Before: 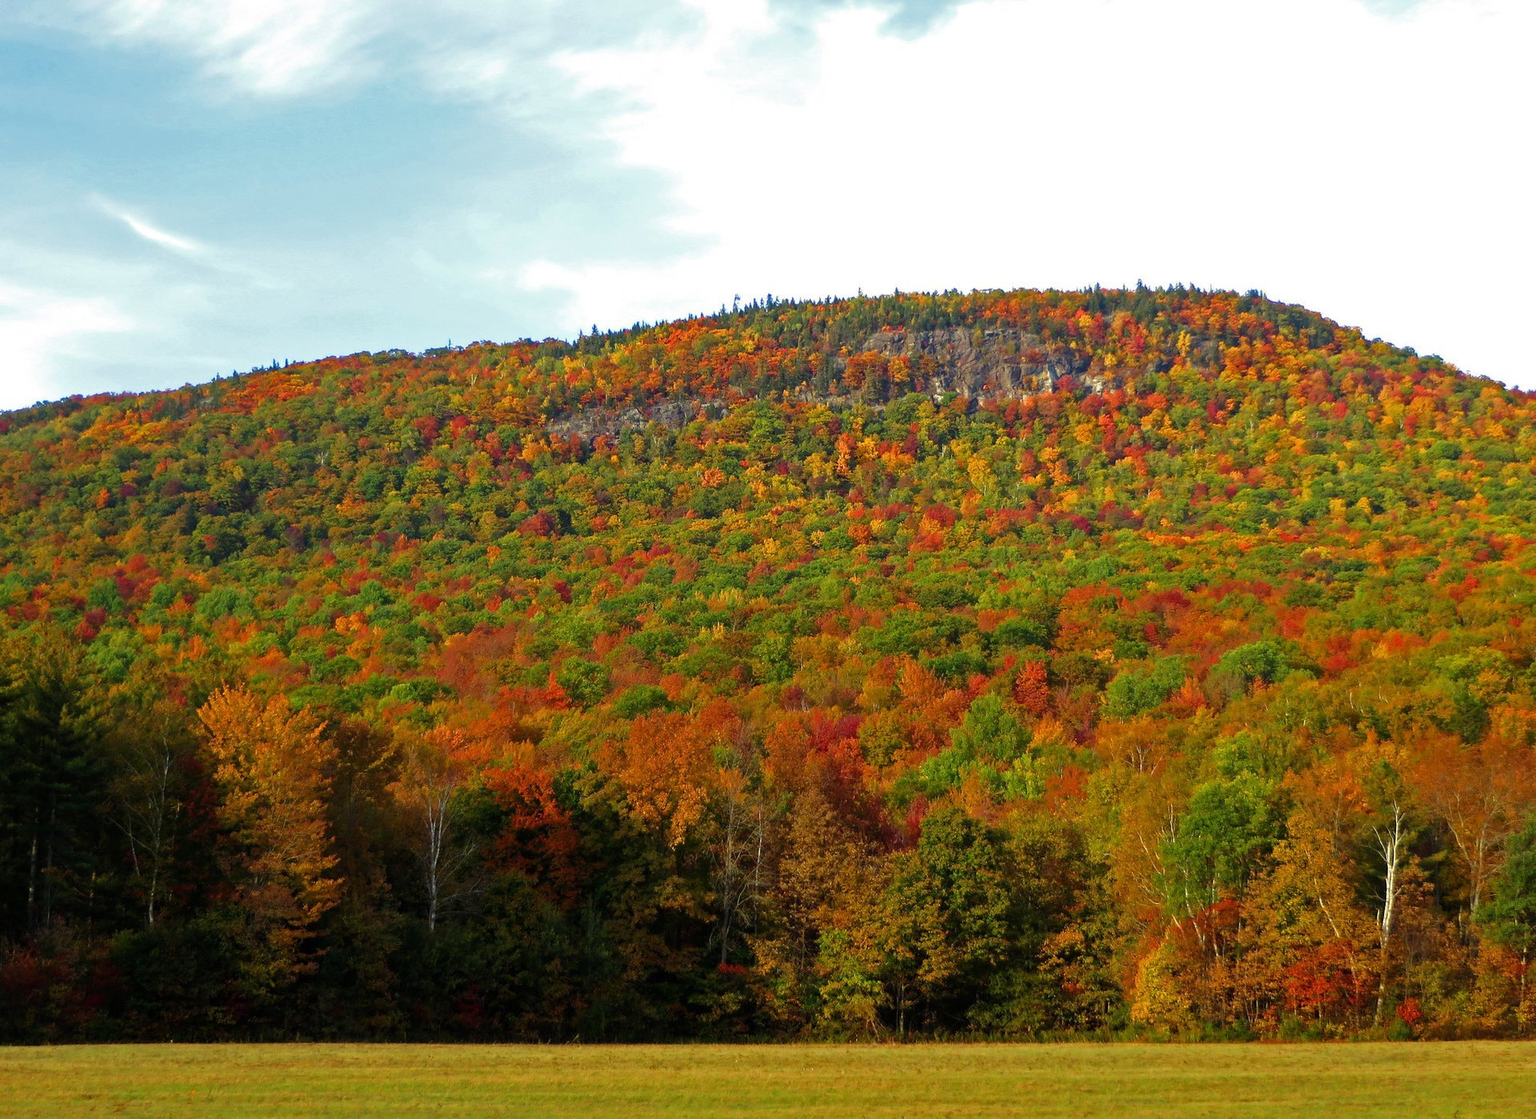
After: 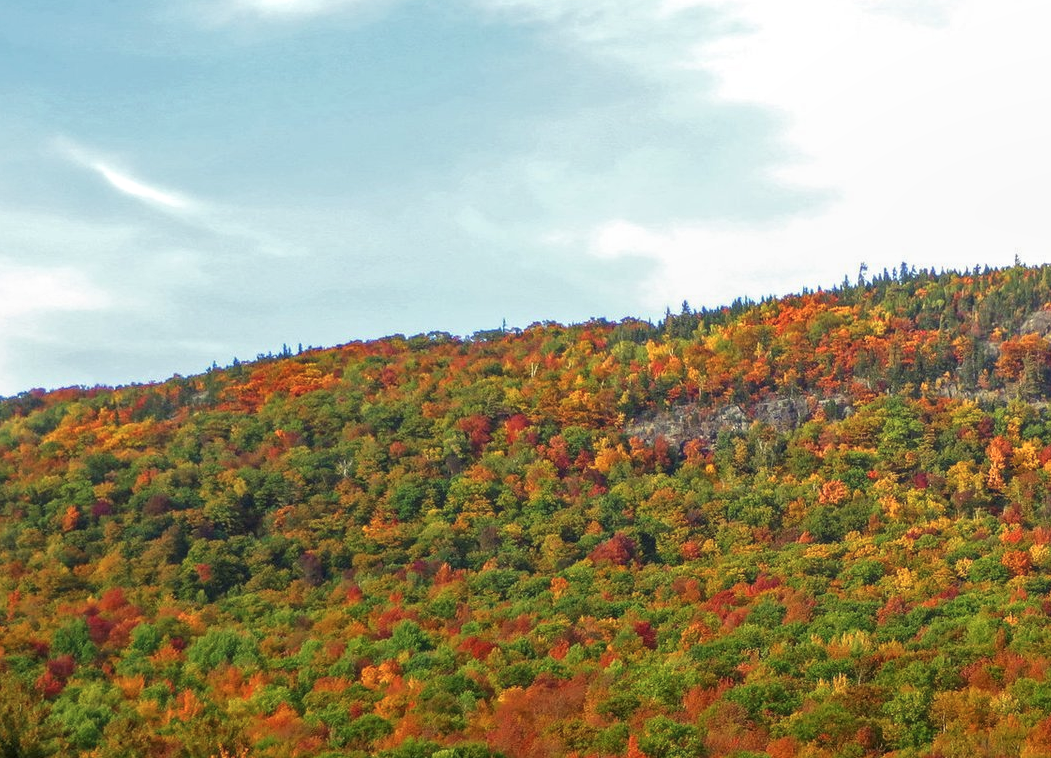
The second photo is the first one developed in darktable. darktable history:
crop and rotate: left 3.058%, top 7.507%, right 42.182%, bottom 38.25%
haze removal: strength -0.099, compatibility mode true, adaptive false
local contrast: highlights 1%, shadows 5%, detail 133%
